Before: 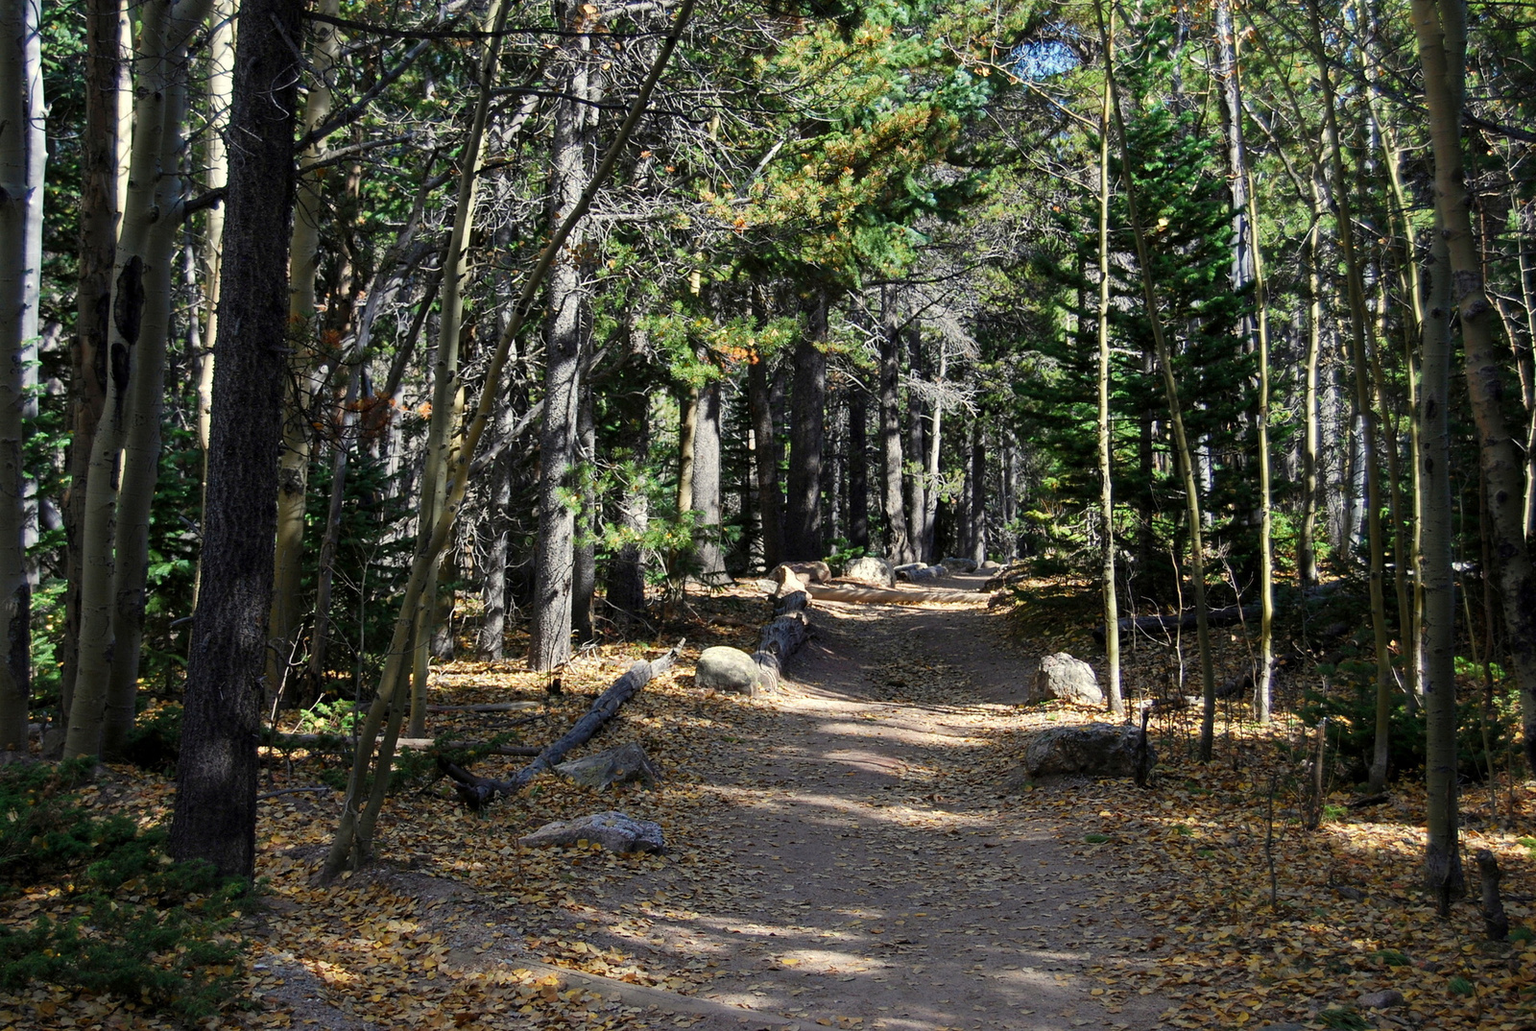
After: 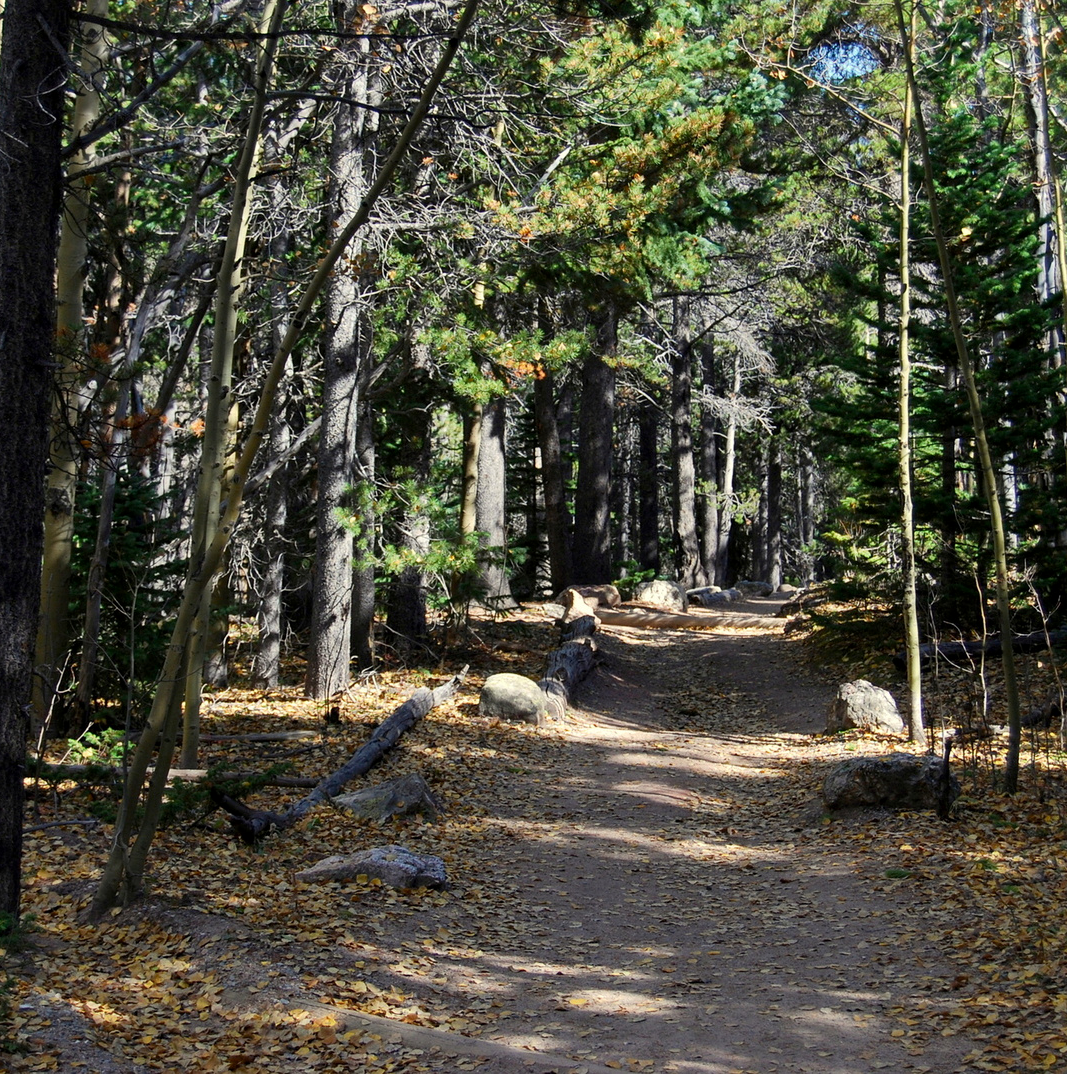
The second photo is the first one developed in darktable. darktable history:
exposure: black level correction 0.001, exposure 0.015 EV, compensate highlight preservation false
crop and rotate: left 15.36%, right 17.904%
contrast brightness saturation: contrast 0.077, saturation 0.024
